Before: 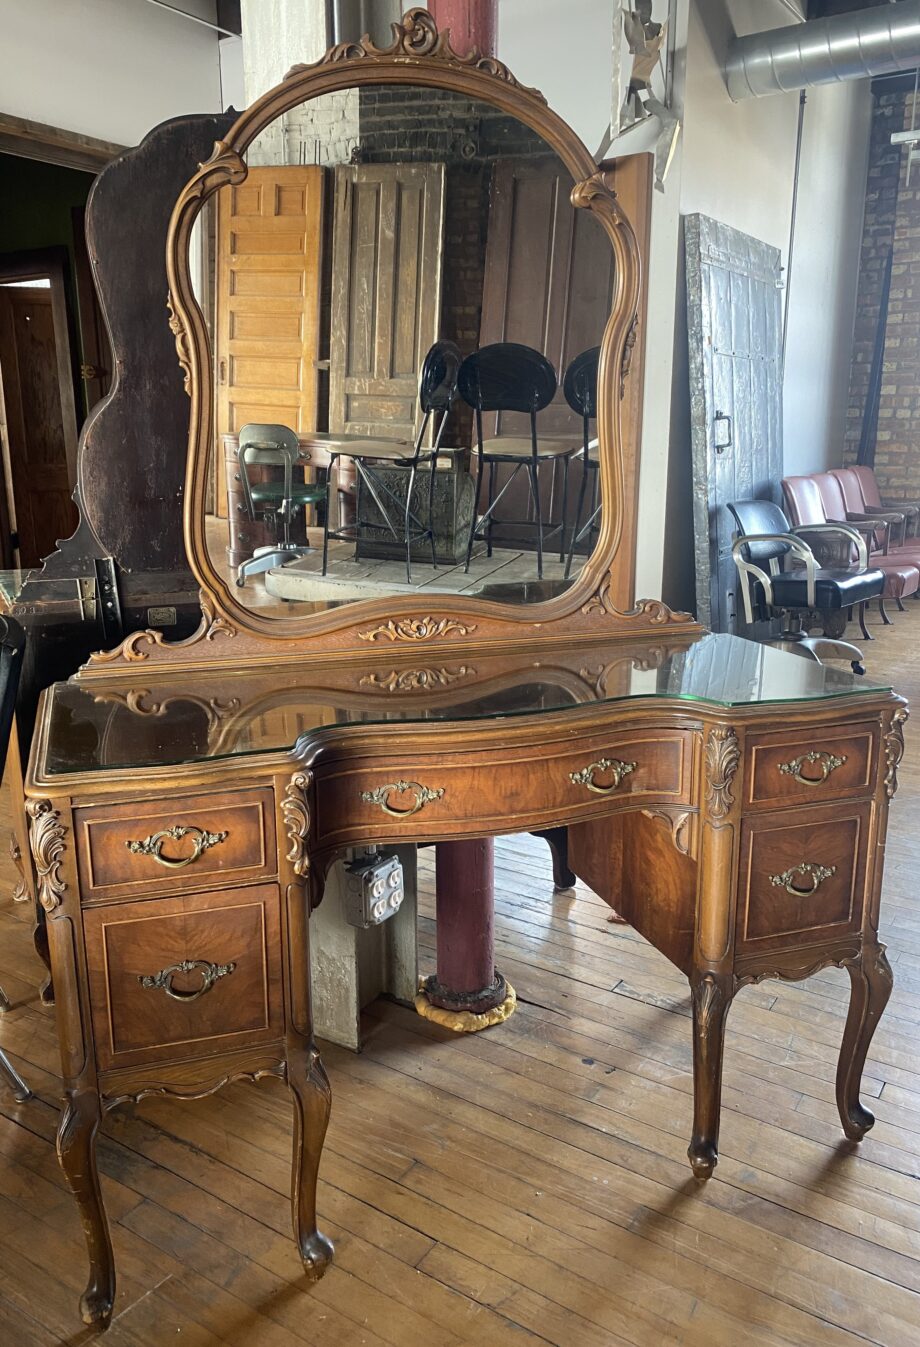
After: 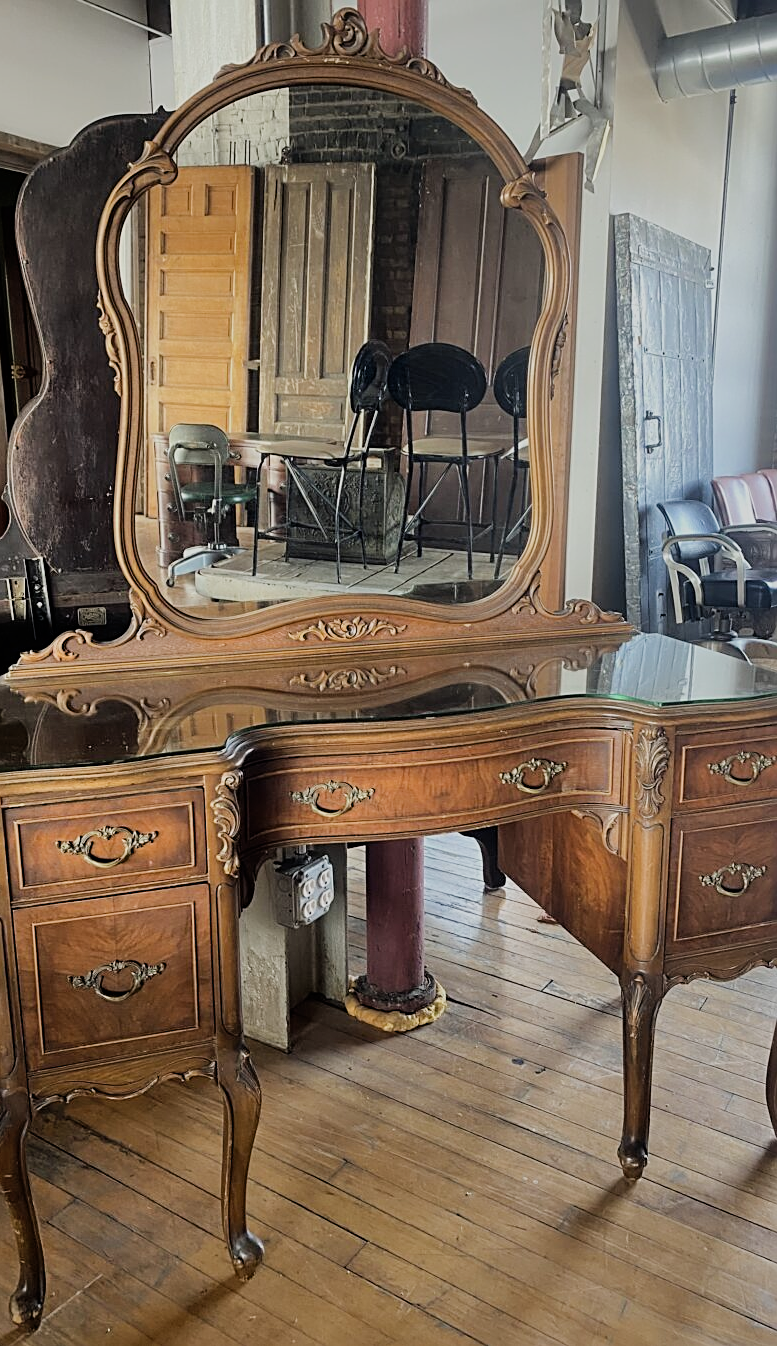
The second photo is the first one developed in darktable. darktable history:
filmic rgb: black relative exposure -8.37 EV, white relative exposure 4.66 EV, hardness 3.8
sharpen: on, module defaults
crop: left 7.667%, right 7.846%
shadows and highlights: soften with gaussian
